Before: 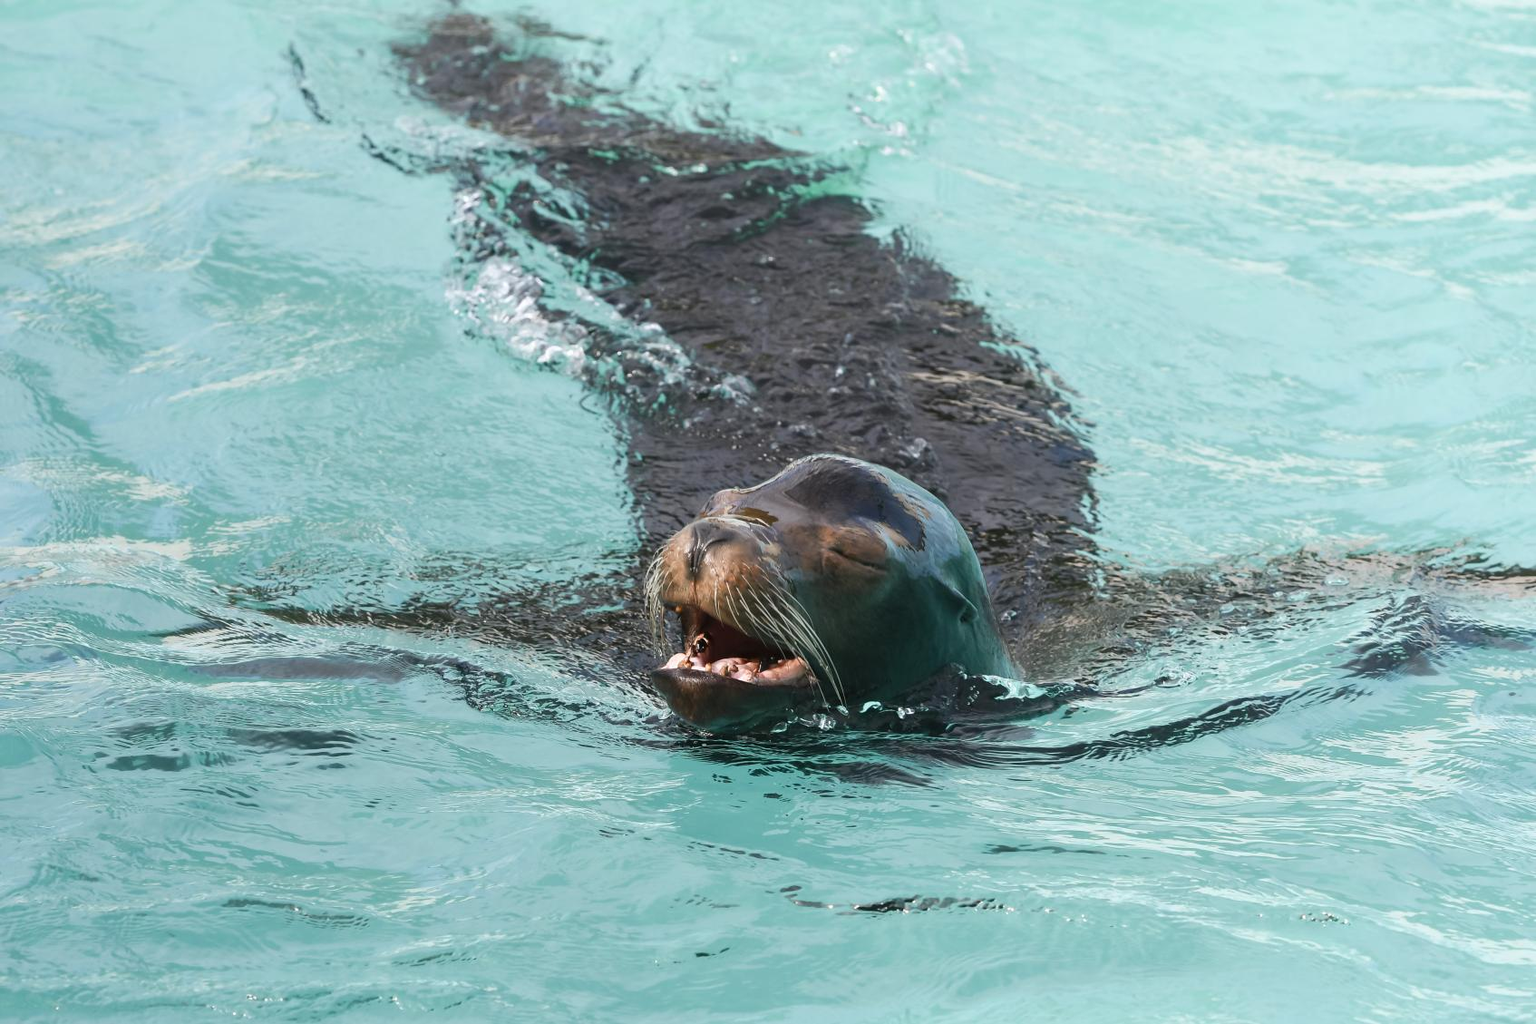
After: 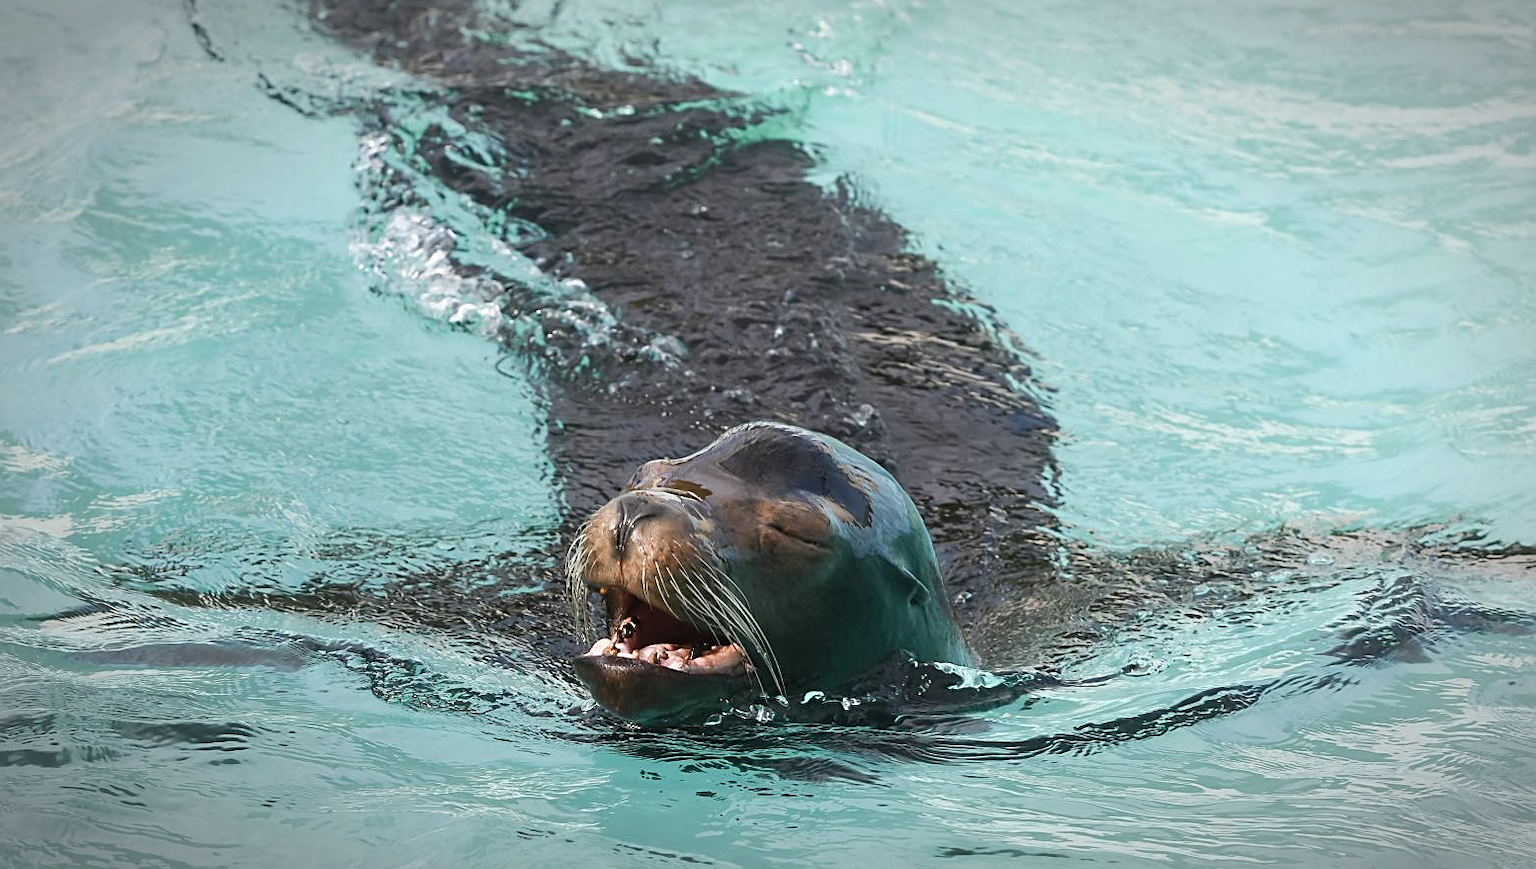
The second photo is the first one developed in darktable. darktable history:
vignetting: automatic ratio true
sharpen: on, module defaults
crop: left 8.155%, top 6.611%, bottom 15.385%
